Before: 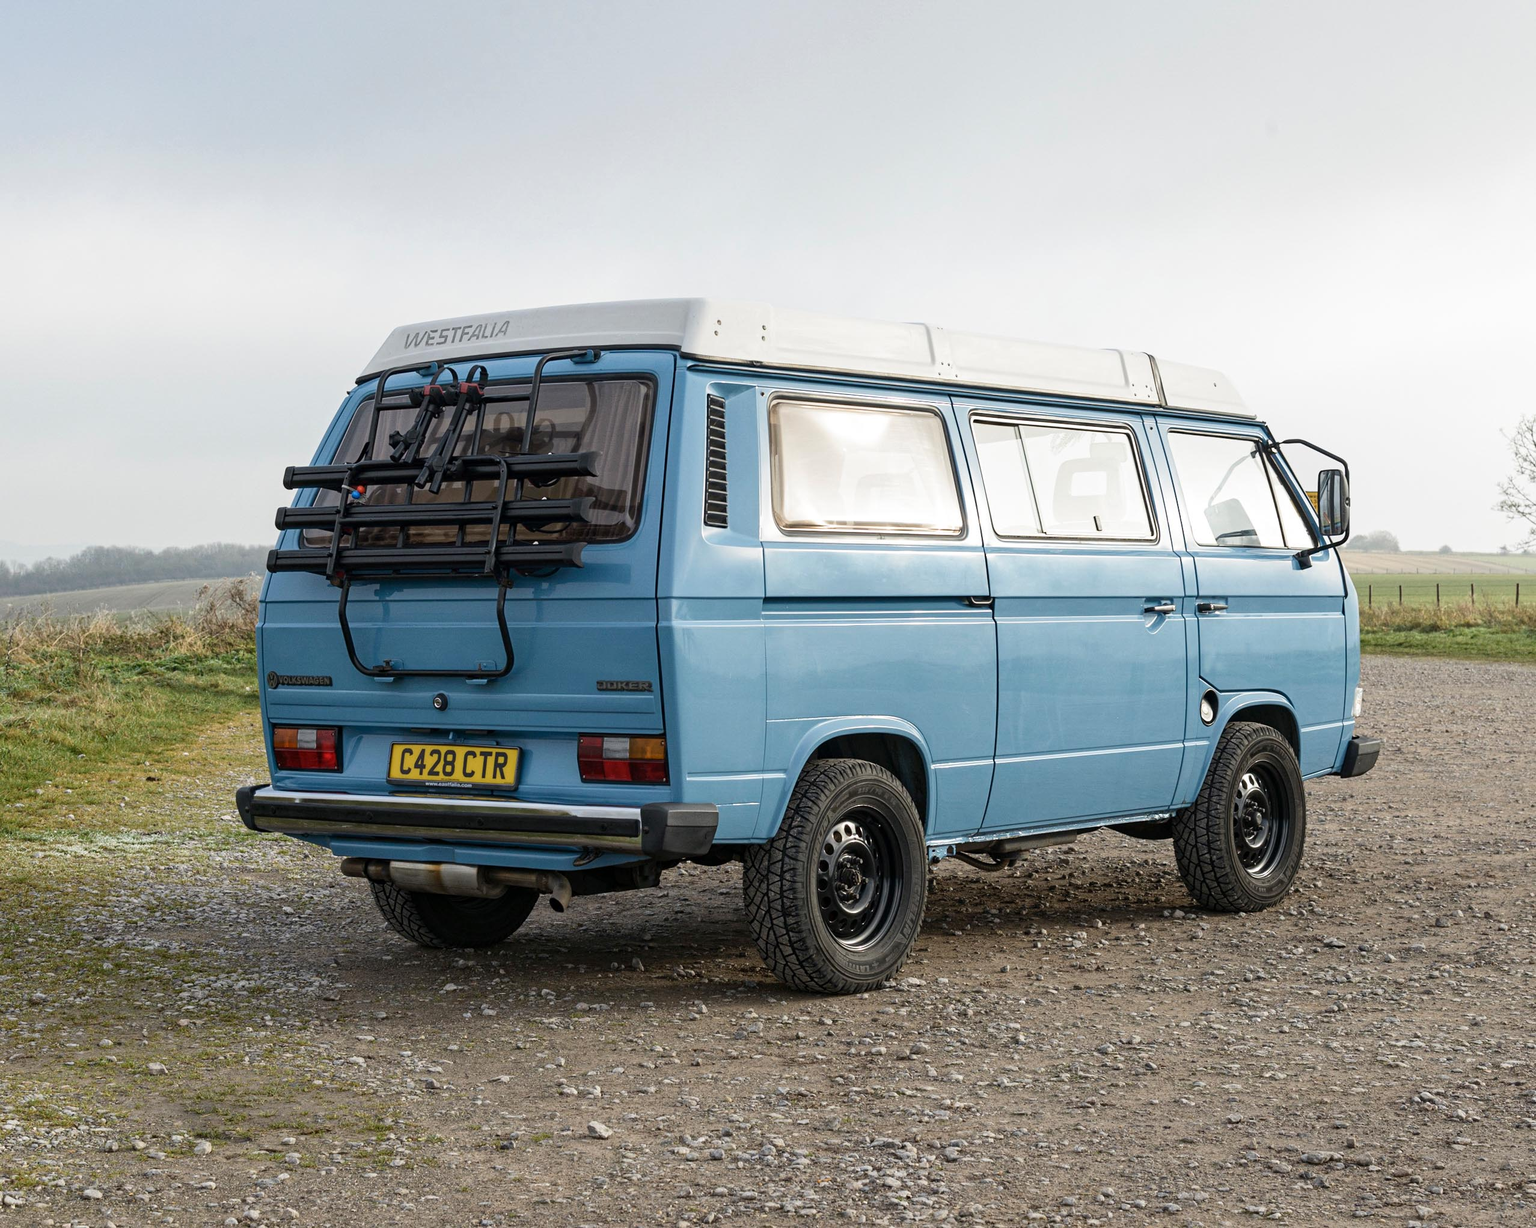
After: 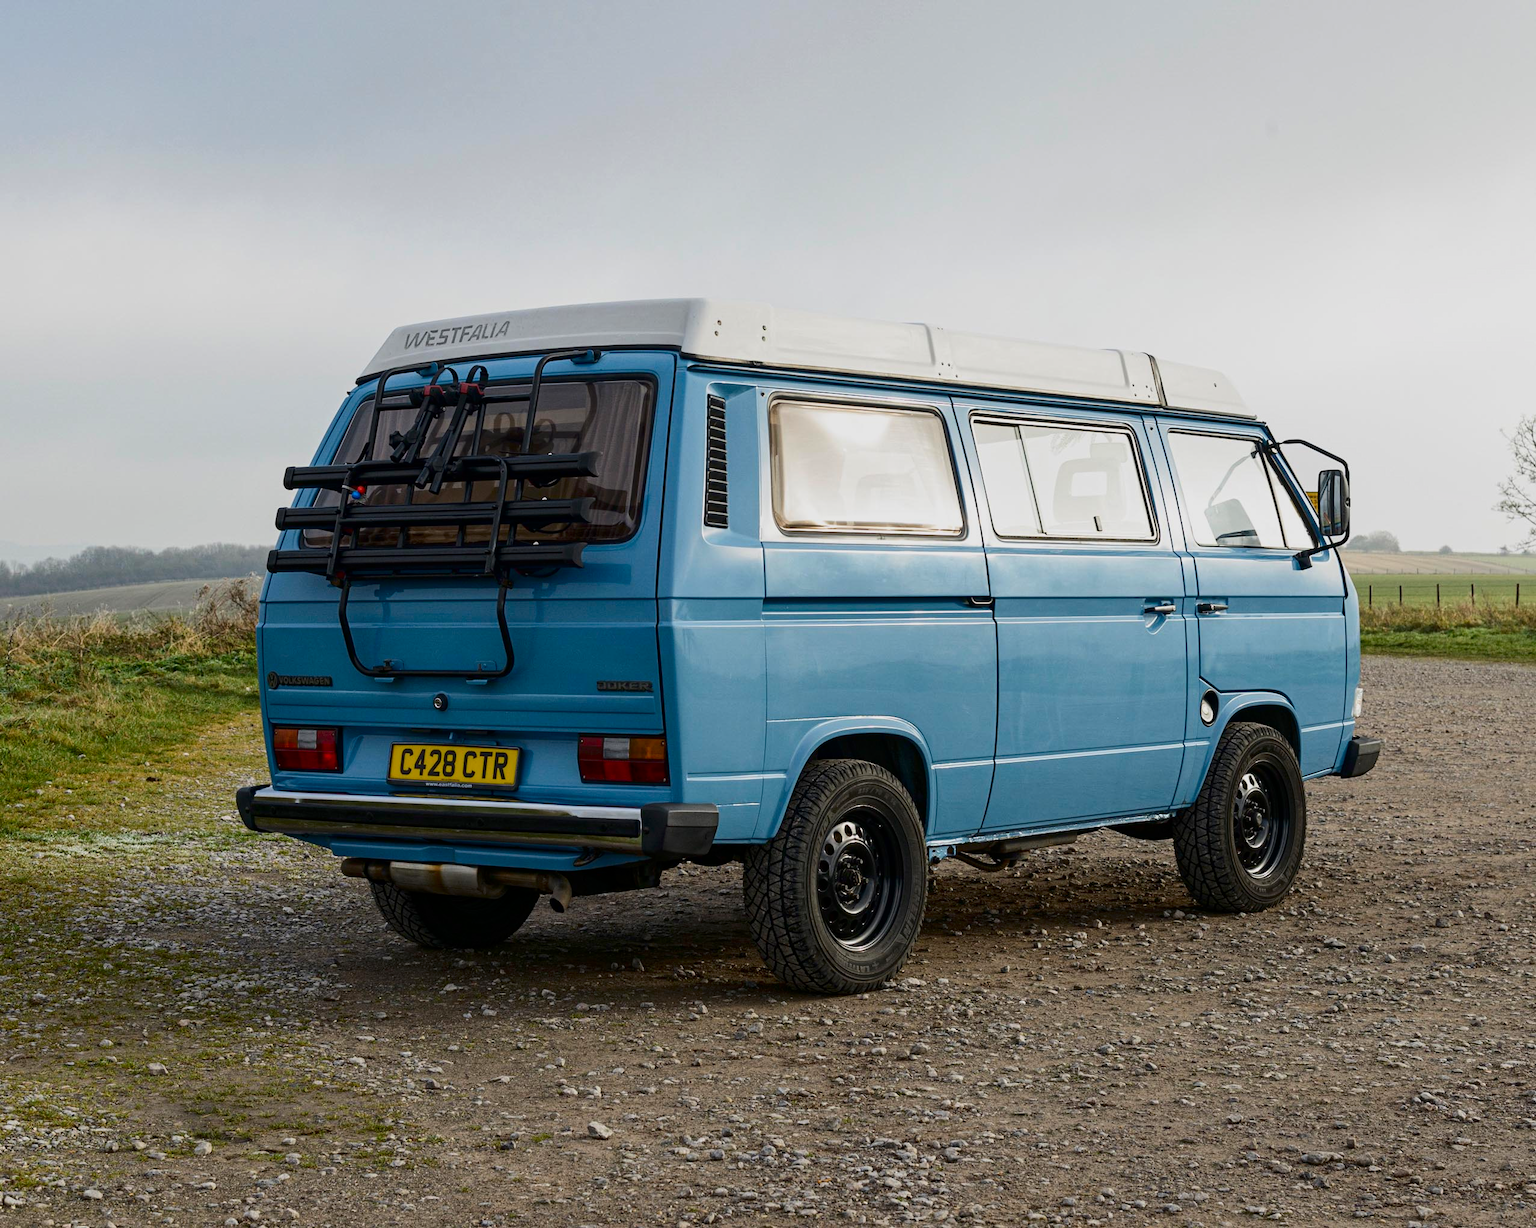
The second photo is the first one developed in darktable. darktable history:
tone equalizer: edges refinement/feathering 500, mask exposure compensation -1.57 EV, preserve details no
shadows and highlights: radius 120.83, shadows 21.95, white point adjustment -9.66, highlights -13.29, soften with gaussian
contrast brightness saturation: contrast 0.125, brightness -0.118, saturation 0.203
